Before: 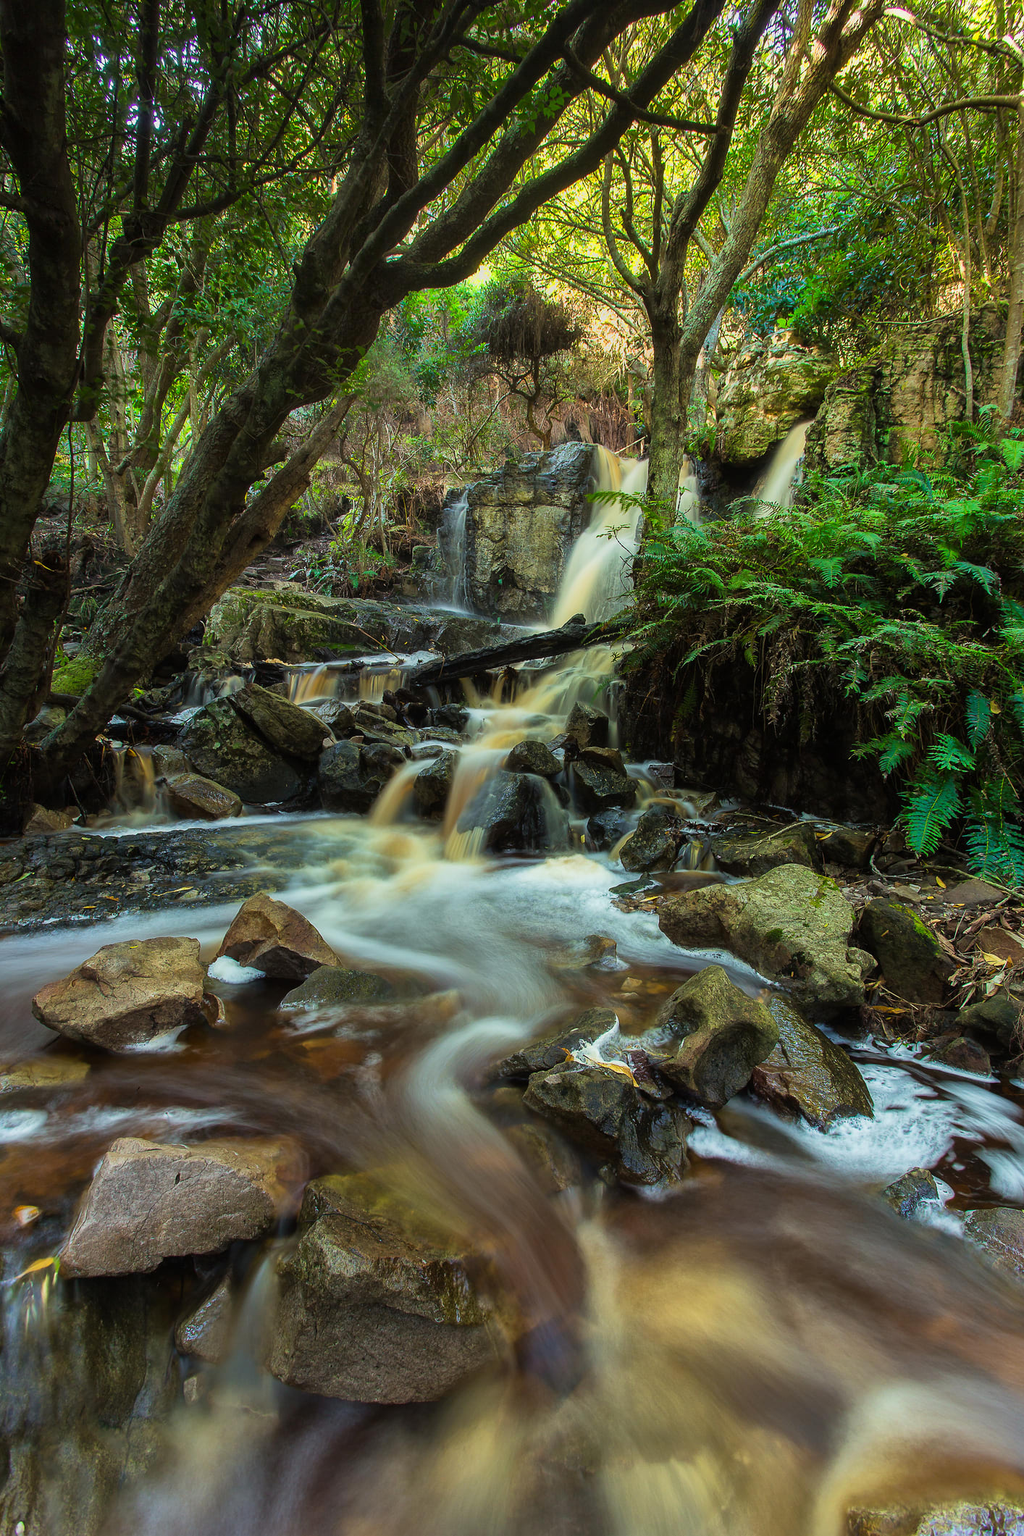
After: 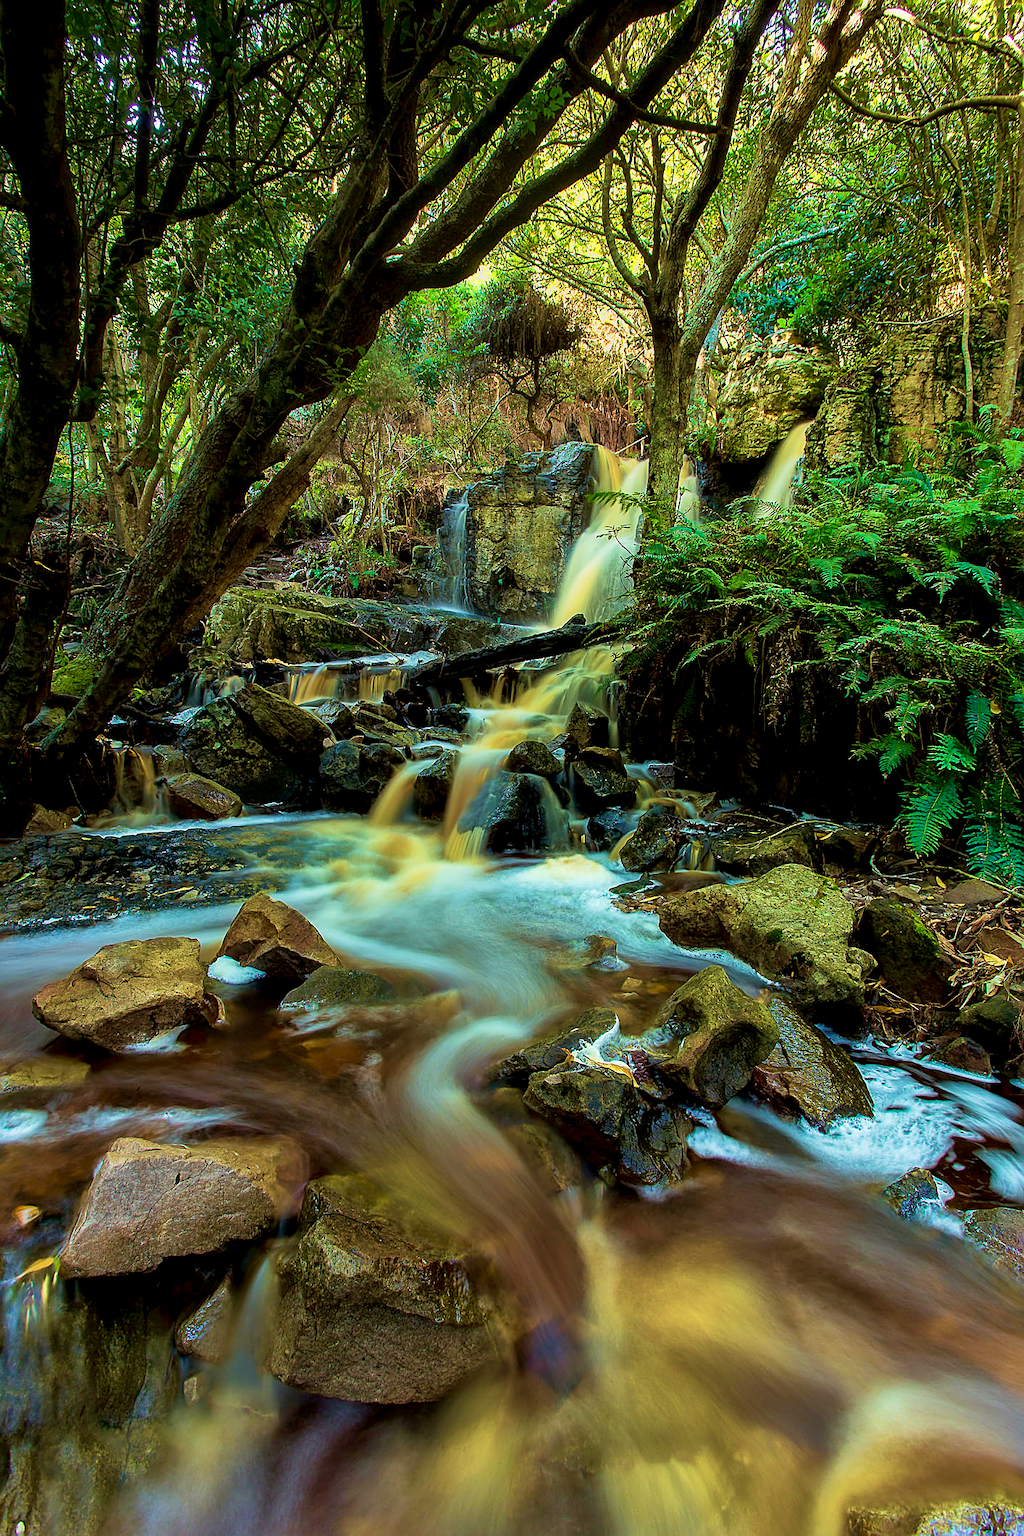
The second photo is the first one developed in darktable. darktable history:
sharpen: on, module defaults
exposure: black level correction 0.01, exposure 0.109 EV, compensate exposure bias true, compensate highlight preservation false
velvia: strength 75%
